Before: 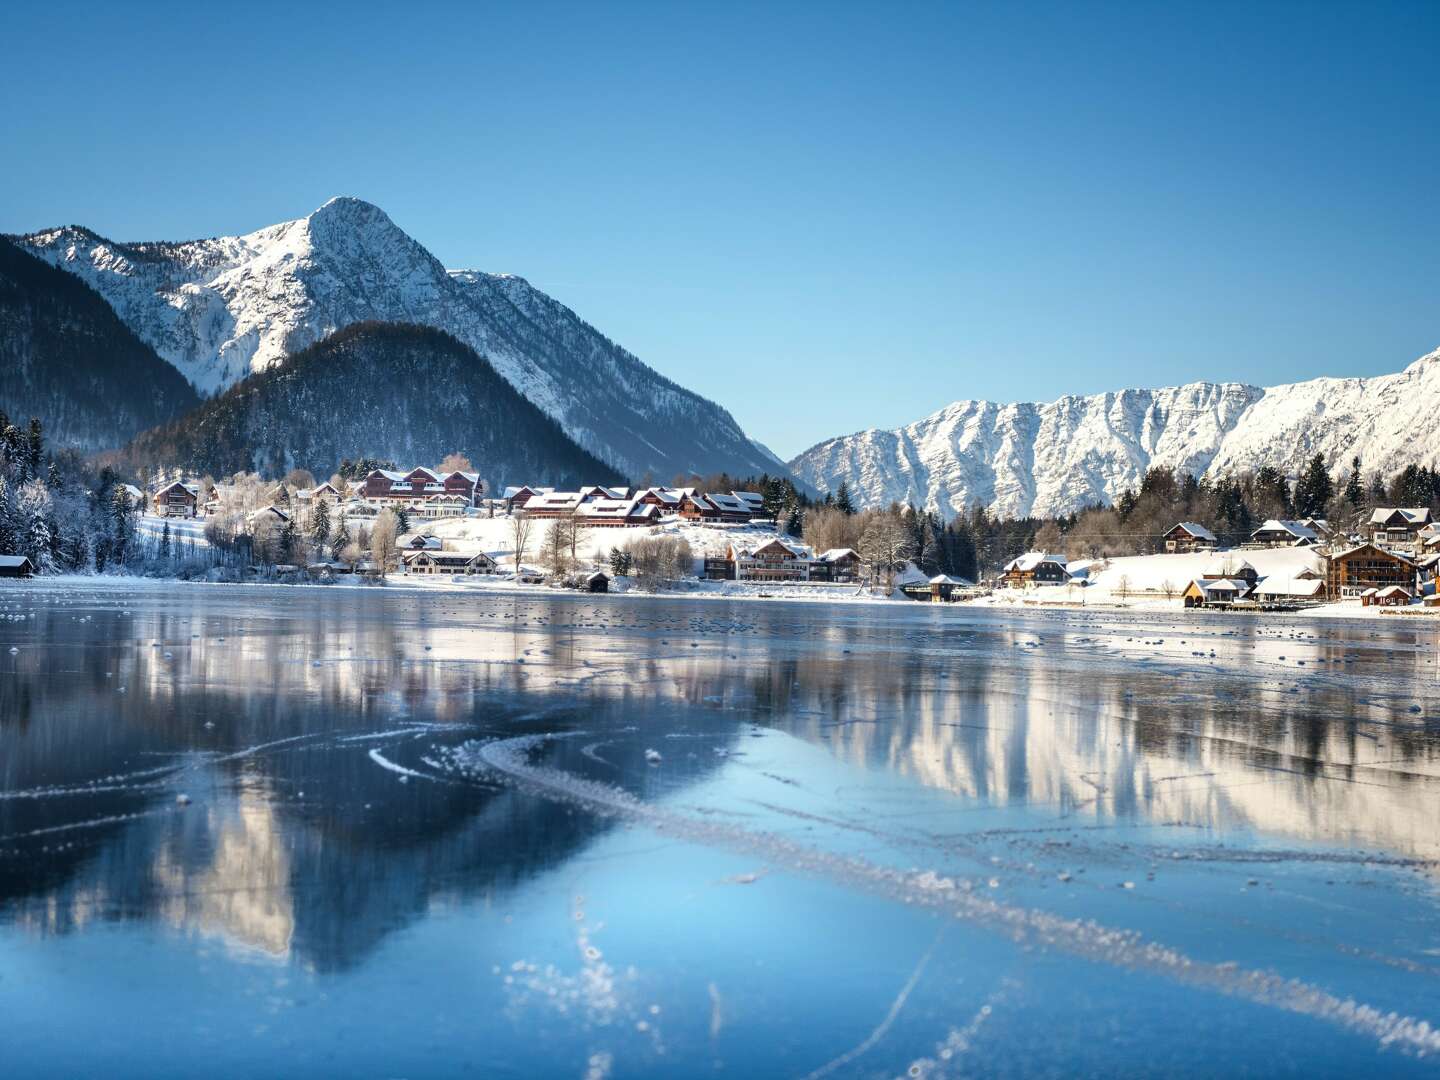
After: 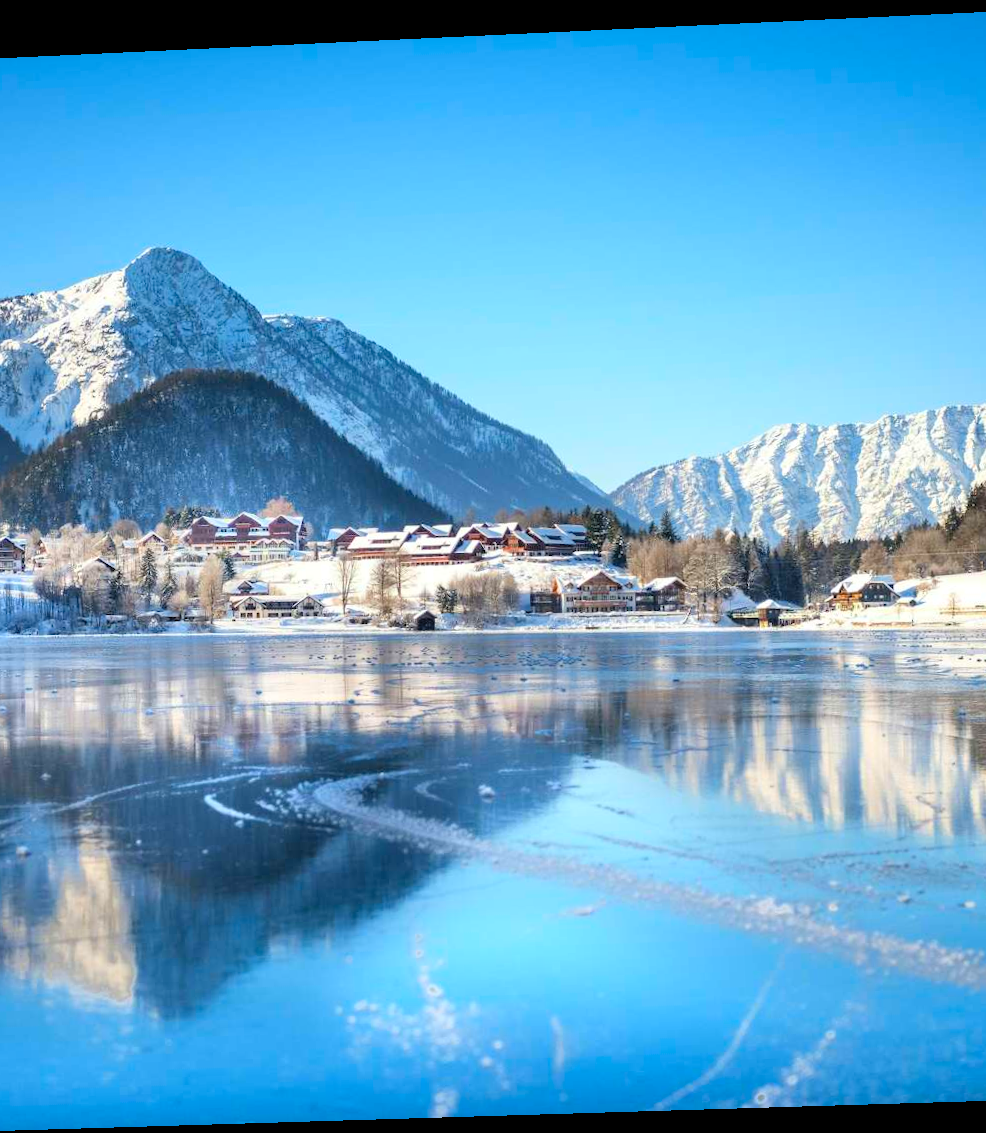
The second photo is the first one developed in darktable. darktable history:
rotate and perspective: rotation -2.22°, lens shift (horizontal) -0.022, automatic cropping off
contrast brightness saturation: contrast 0.07, brightness 0.18, saturation 0.4
crop and rotate: left 12.673%, right 20.66%
